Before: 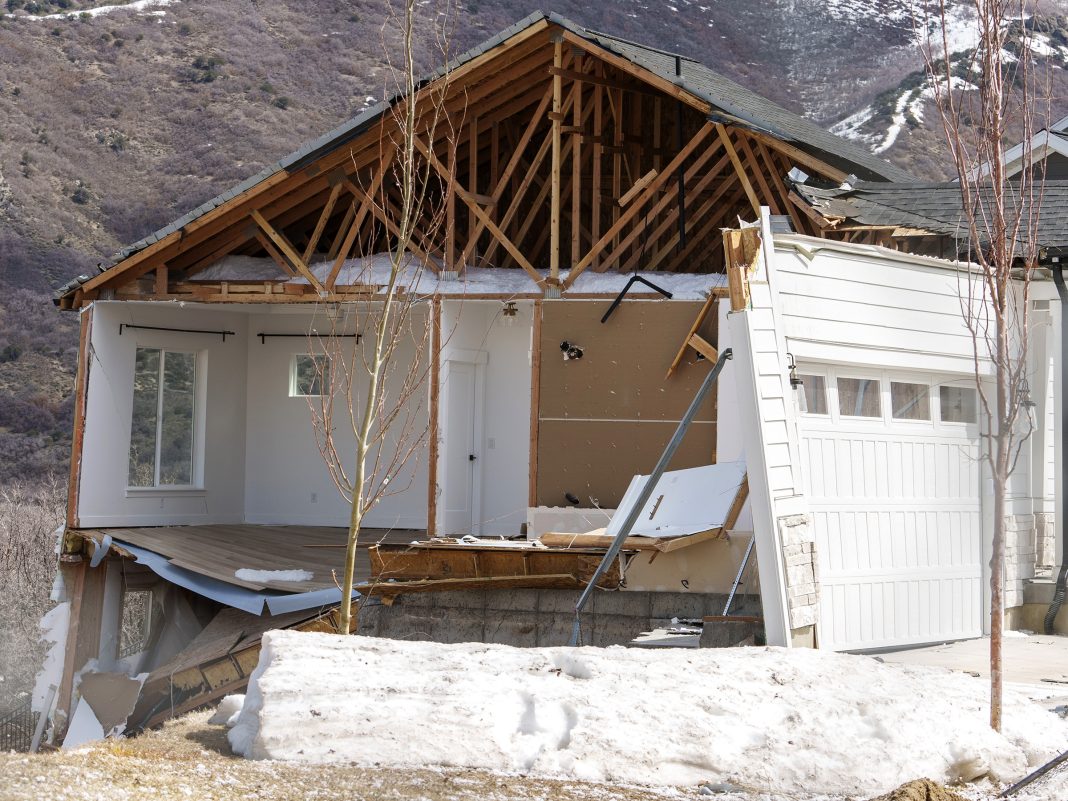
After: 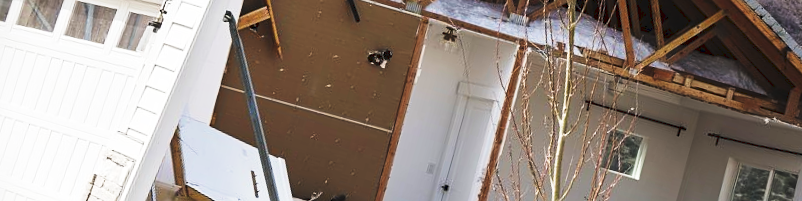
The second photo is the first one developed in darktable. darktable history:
contrast brightness saturation: saturation -0.05
crop and rotate: angle 16.12°, top 30.835%, bottom 35.653%
sharpen: amount 0.2
tone curve: curves: ch0 [(0, 0) (0.003, 0.06) (0.011, 0.059) (0.025, 0.065) (0.044, 0.076) (0.069, 0.088) (0.1, 0.102) (0.136, 0.116) (0.177, 0.137) (0.224, 0.169) (0.277, 0.214) (0.335, 0.271) (0.399, 0.356) (0.468, 0.459) (0.543, 0.579) (0.623, 0.705) (0.709, 0.823) (0.801, 0.918) (0.898, 0.963) (1, 1)], preserve colors none
